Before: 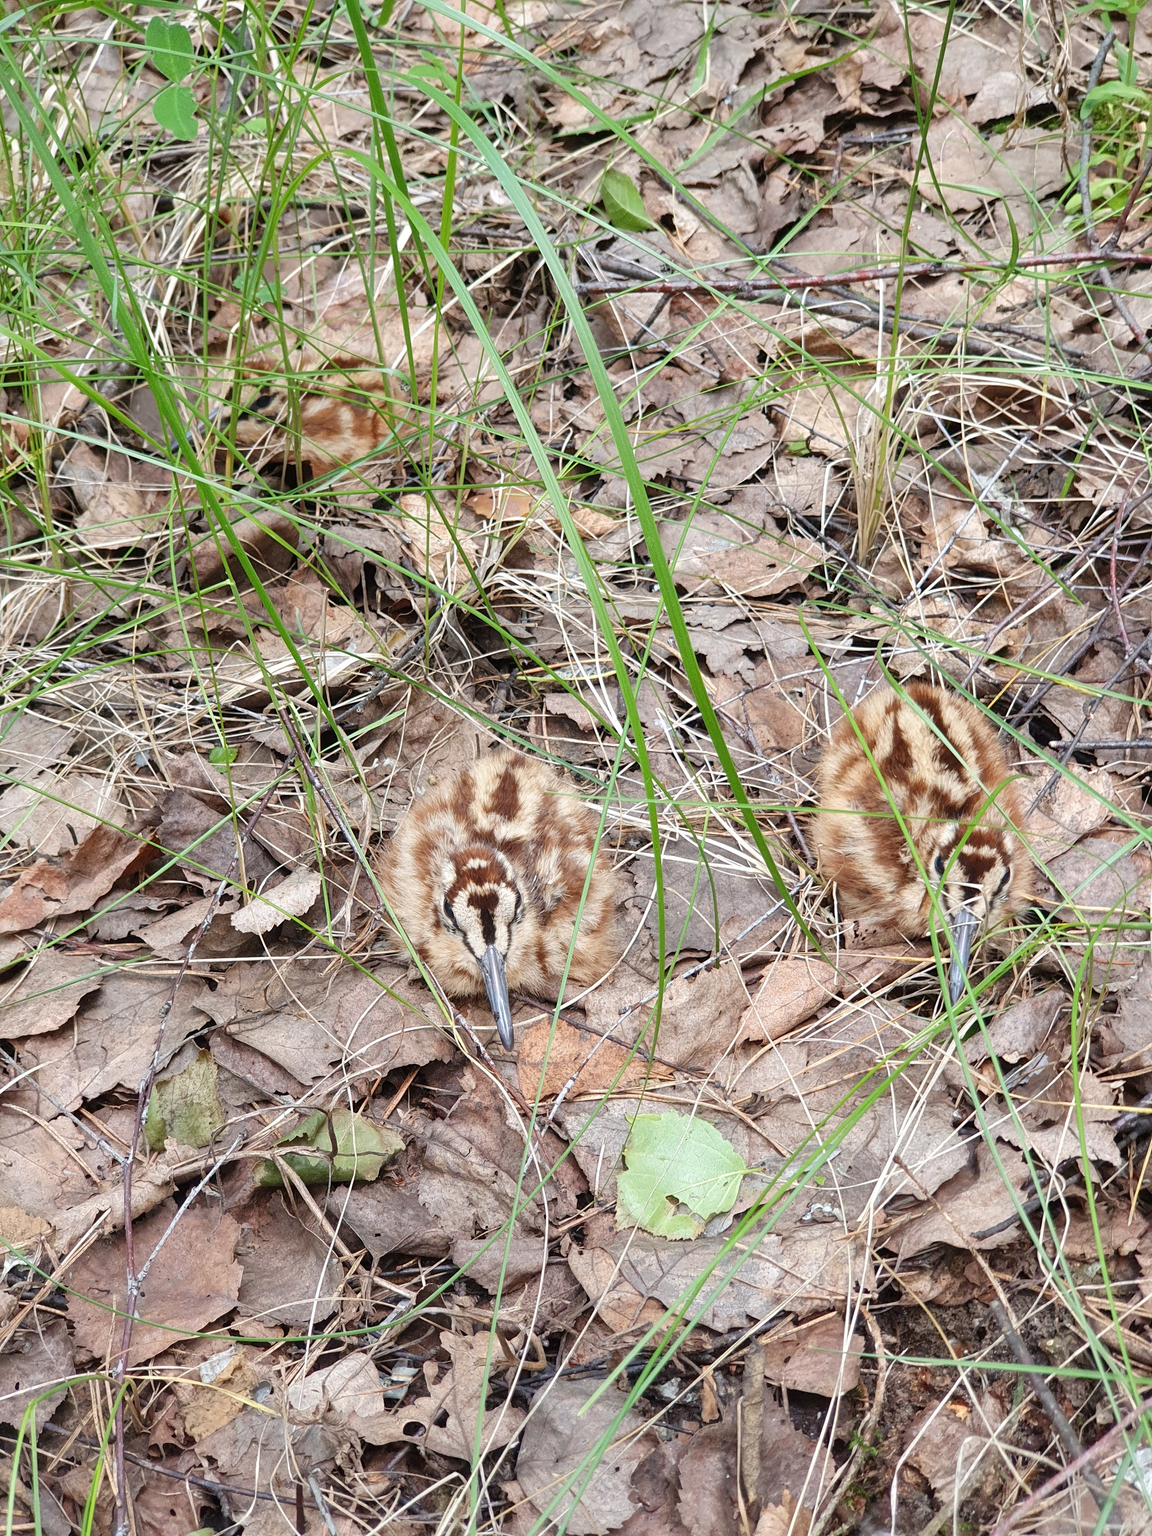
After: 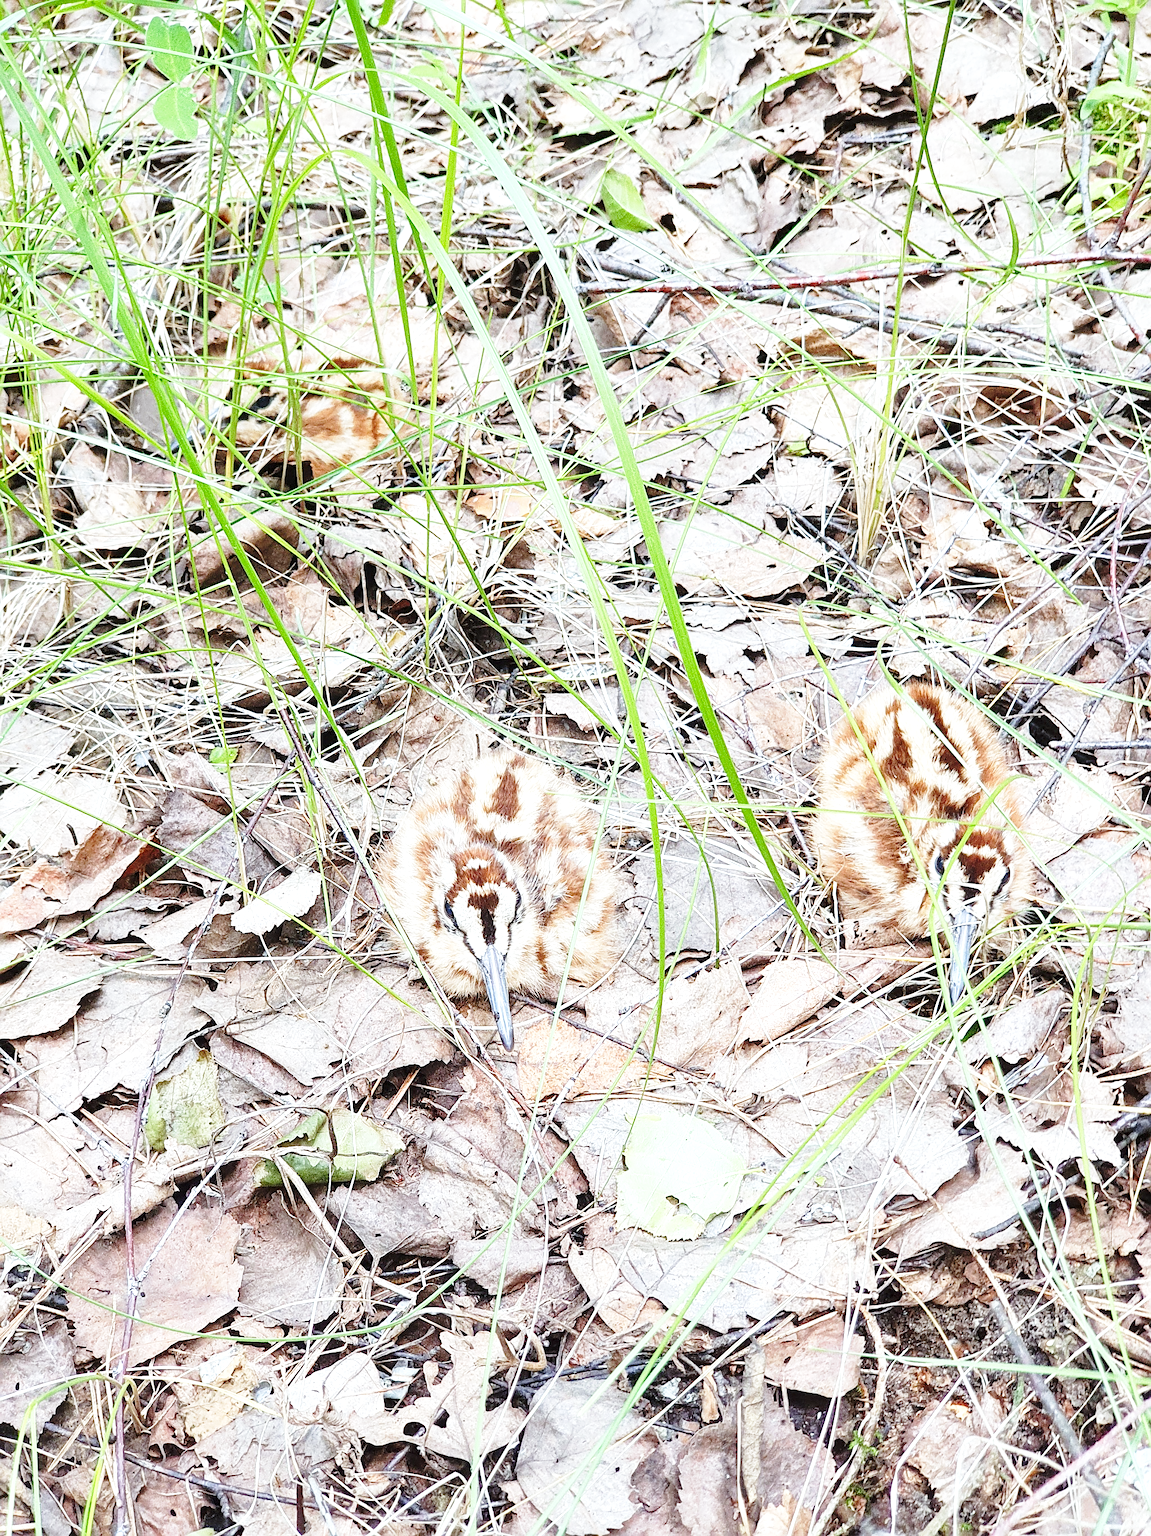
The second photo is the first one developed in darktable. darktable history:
sharpen: amount 0.575
exposure: exposure 0.7 EV, compensate highlight preservation false
base curve: curves: ch0 [(0, 0) (0.028, 0.03) (0.121, 0.232) (0.46, 0.748) (0.859, 0.968) (1, 1)], preserve colors none
white balance: red 0.925, blue 1.046
